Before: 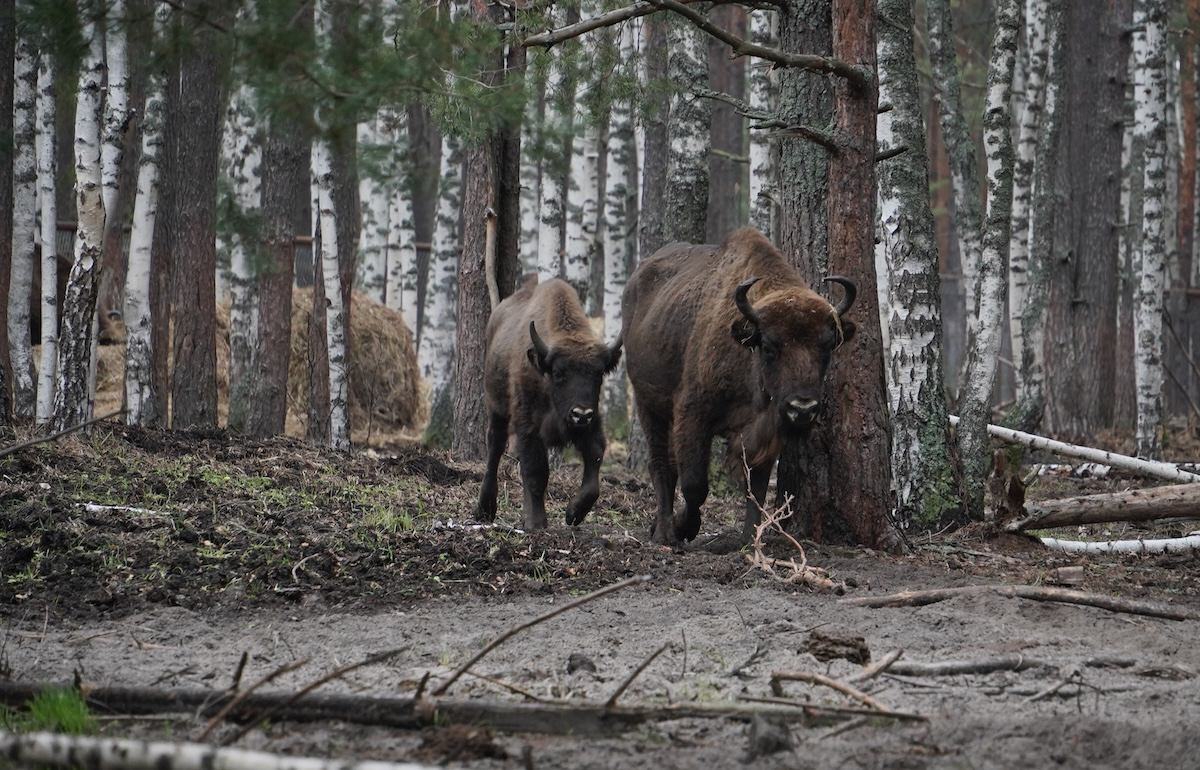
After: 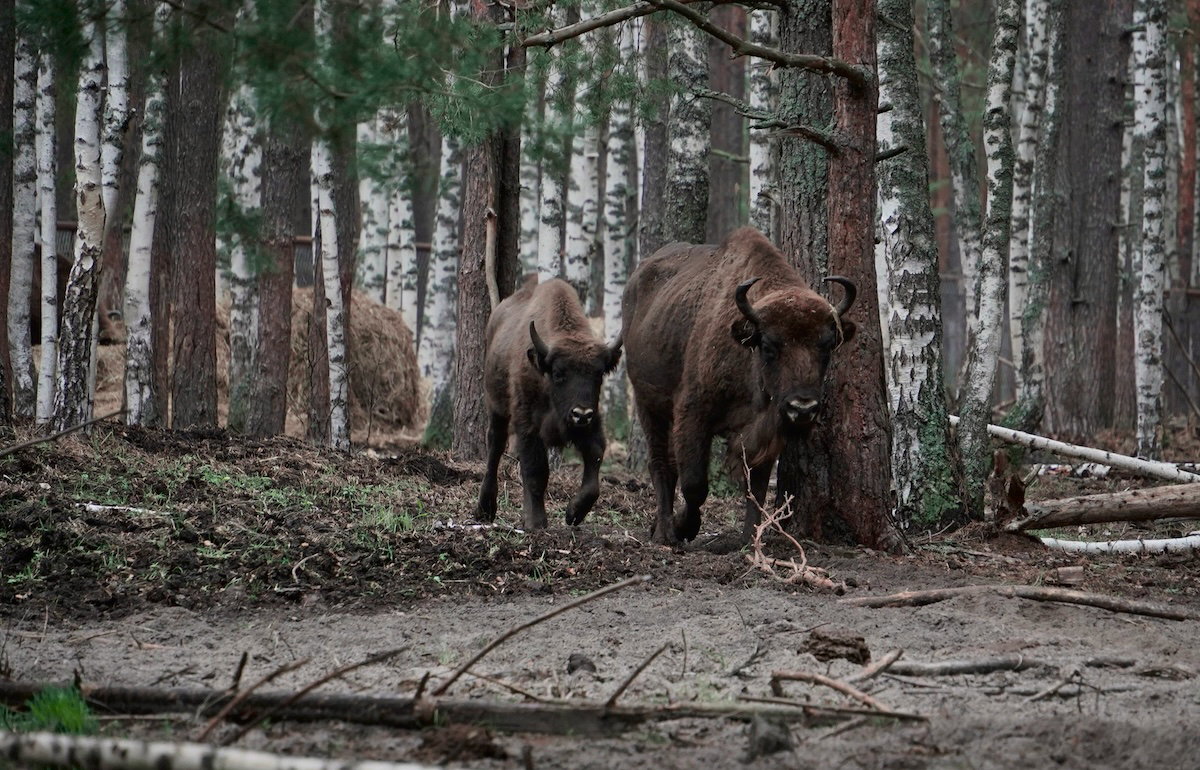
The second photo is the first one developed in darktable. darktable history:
tone curve: curves: ch0 [(0, 0) (0.059, 0.027) (0.162, 0.125) (0.304, 0.279) (0.547, 0.532) (0.828, 0.815) (1, 0.983)]; ch1 [(0, 0) (0.23, 0.166) (0.34, 0.308) (0.371, 0.337) (0.429, 0.411) (0.477, 0.462) (0.499, 0.498) (0.529, 0.537) (0.559, 0.582) (0.743, 0.798) (1, 1)]; ch2 [(0, 0) (0.431, 0.414) (0.498, 0.503) (0.524, 0.528) (0.568, 0.546) (0.6, 0.597) (0.634, 0.645) (0.728, 0.742) (1, 1)], color space Lab, independent channels, preserve colors none
